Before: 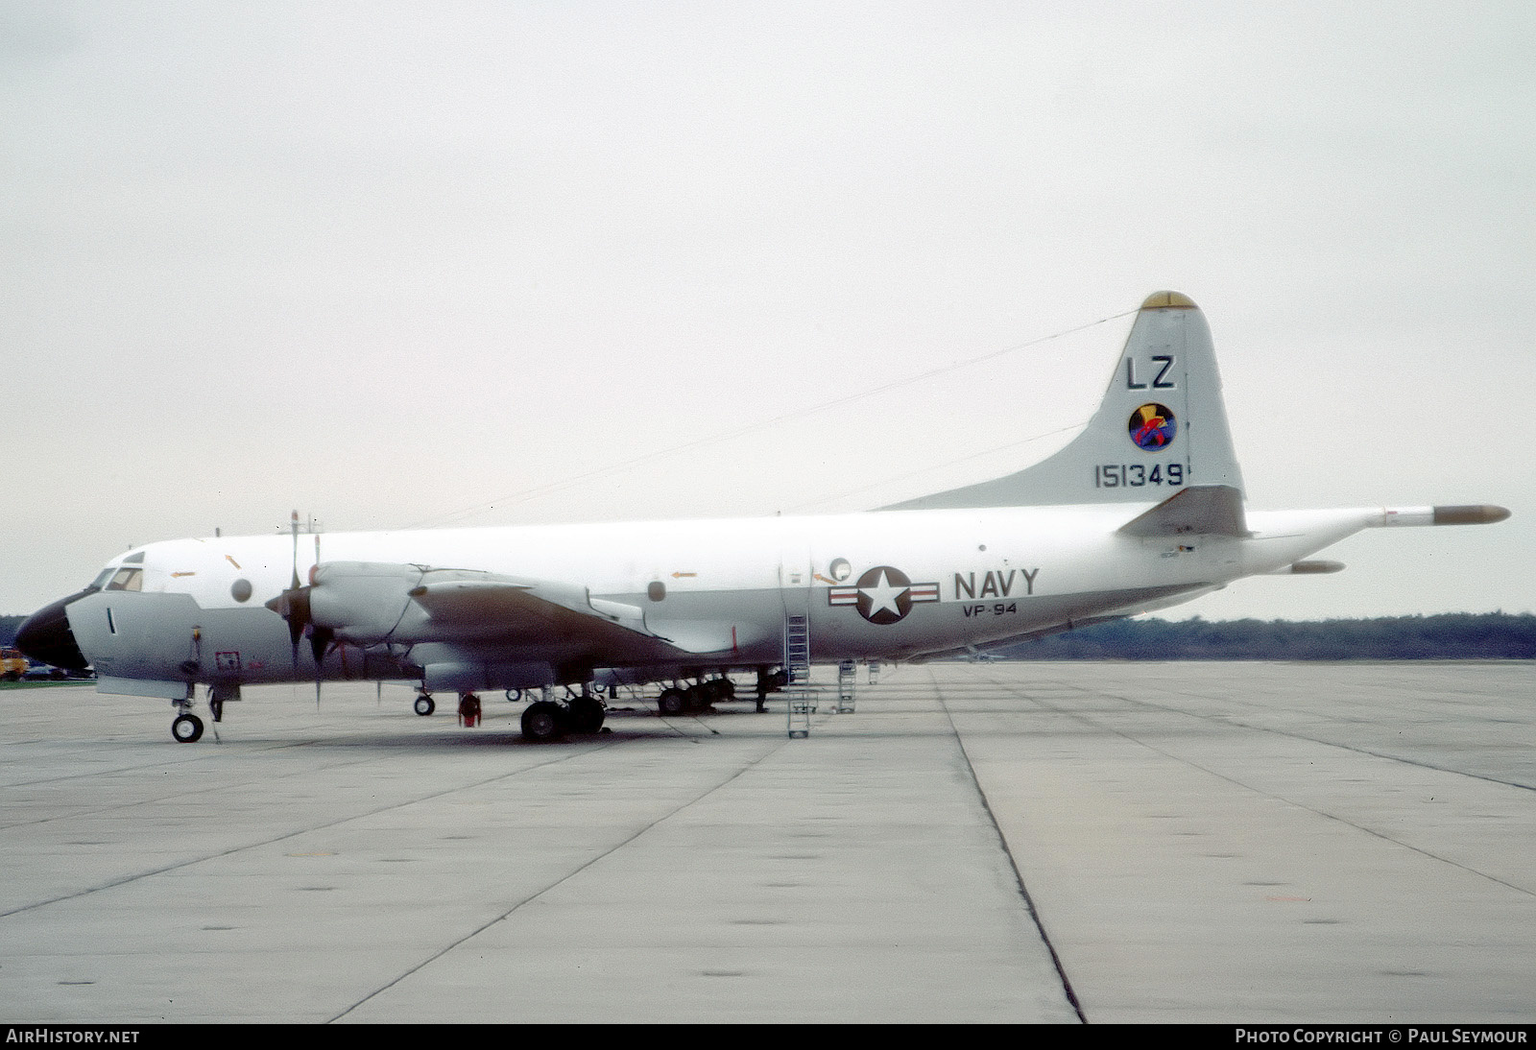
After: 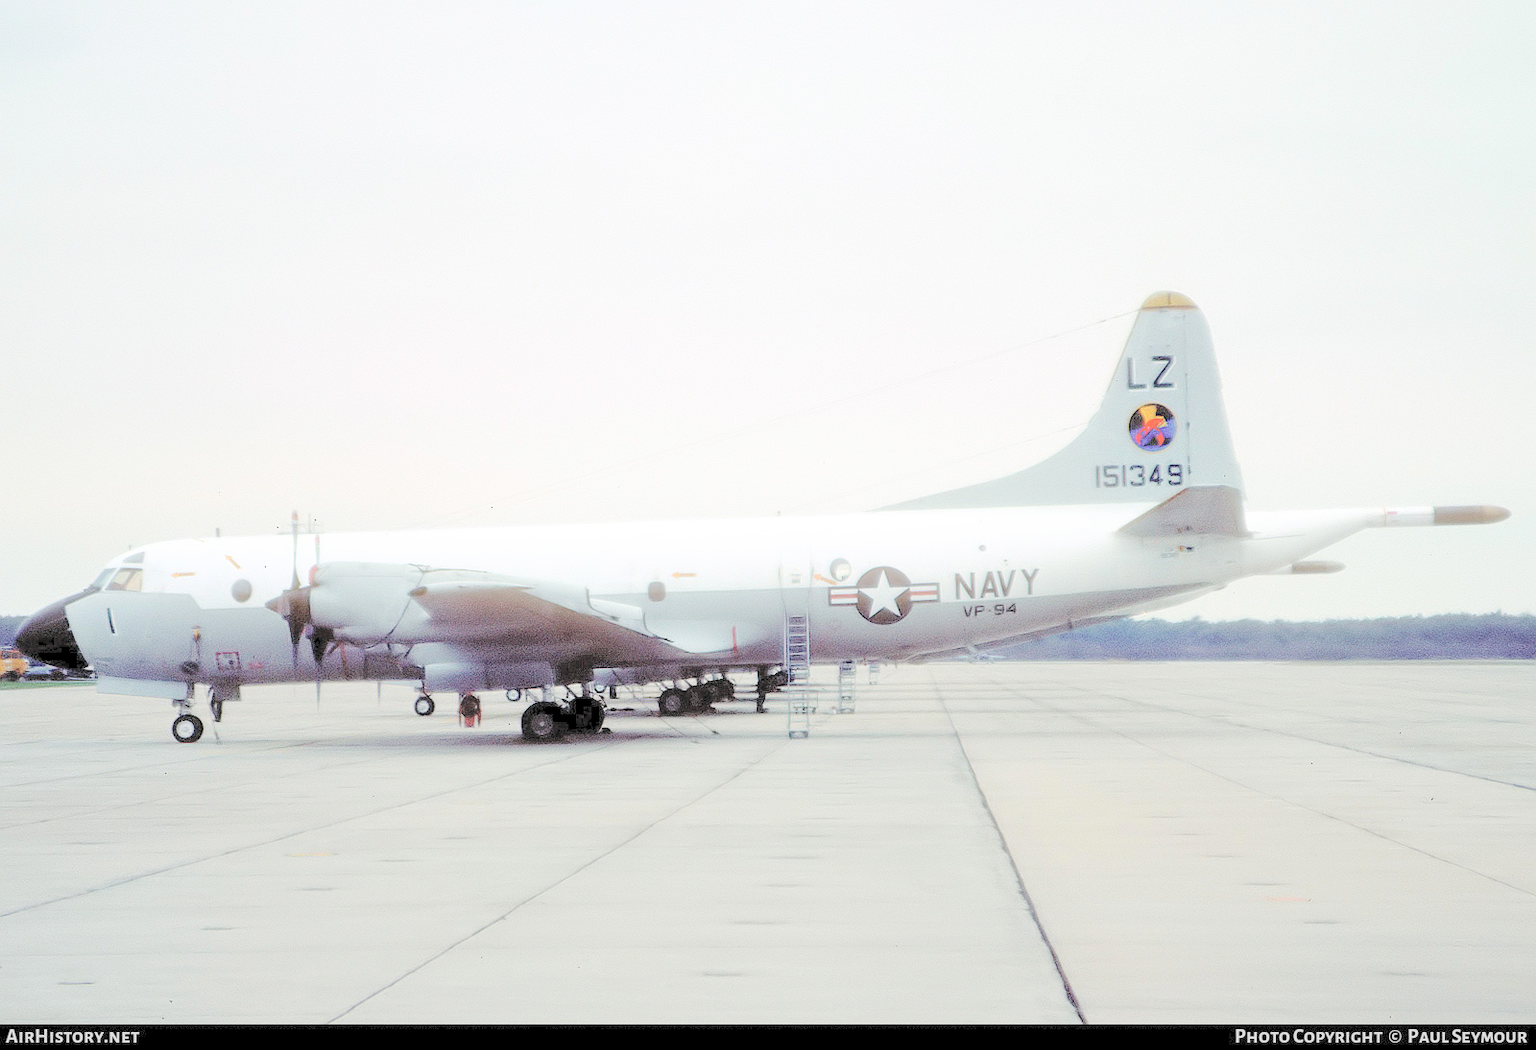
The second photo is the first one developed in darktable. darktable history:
contrast brightness saturation: brightness 0.987
